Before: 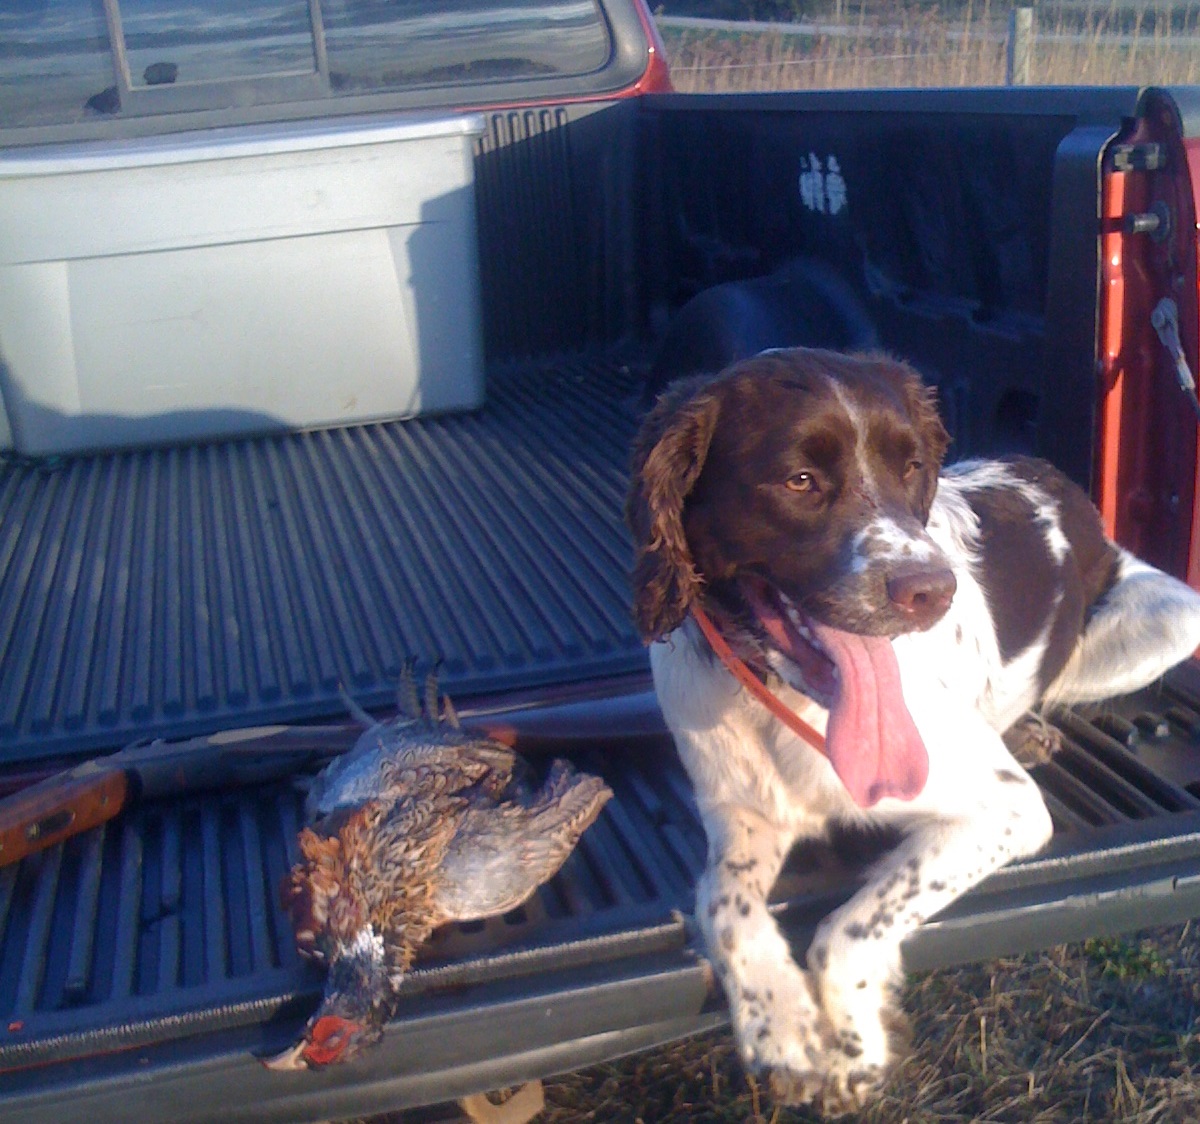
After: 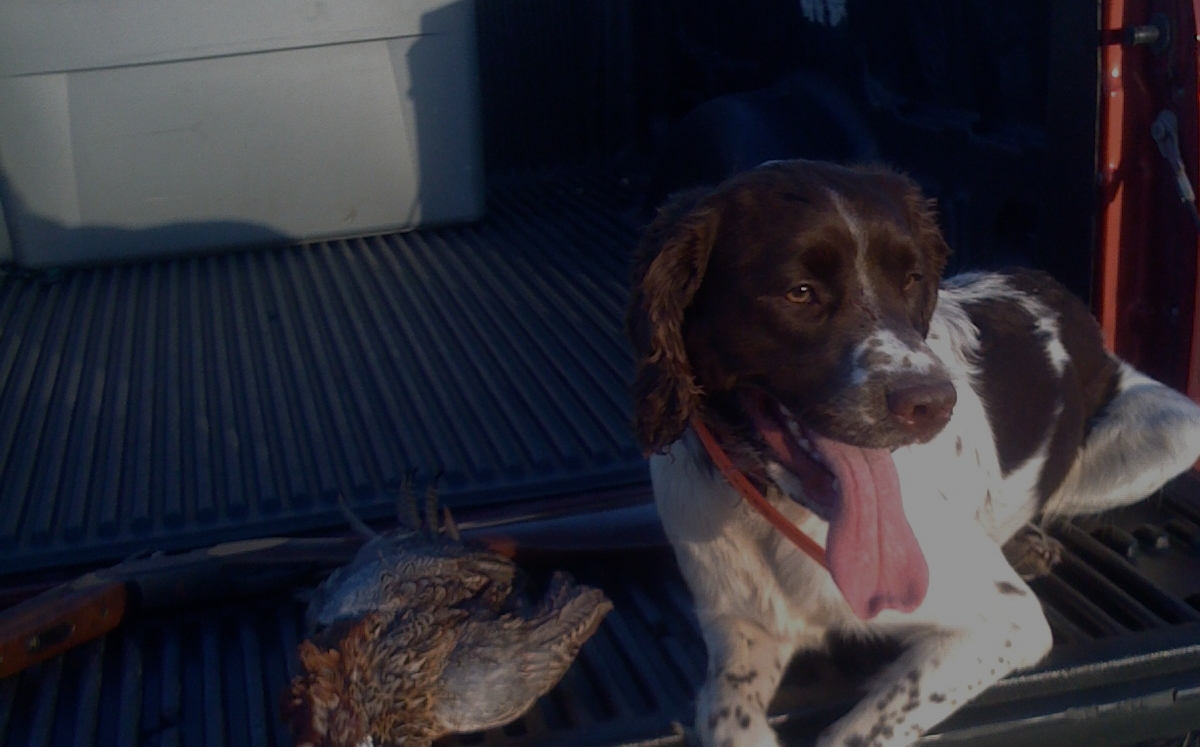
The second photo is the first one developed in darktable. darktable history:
exposure: exposure -2.002 EV, compensate highlight preservation false
crop: top 16.727%, bottom 16.727%
tone equalizer: -8 EV -0.417 EV, -7 EV -0.389 EV, -6 EV -0.333 EV, -5 EV -0.222 EV, -3 EV 0.222 EV, -2 EV 0.333 EV, -1 EV 0.389 EV, +0 EV 0.417 EV, edges refinement/feathering 500, mask exposure compensation -1.57 EV, preserve details no
